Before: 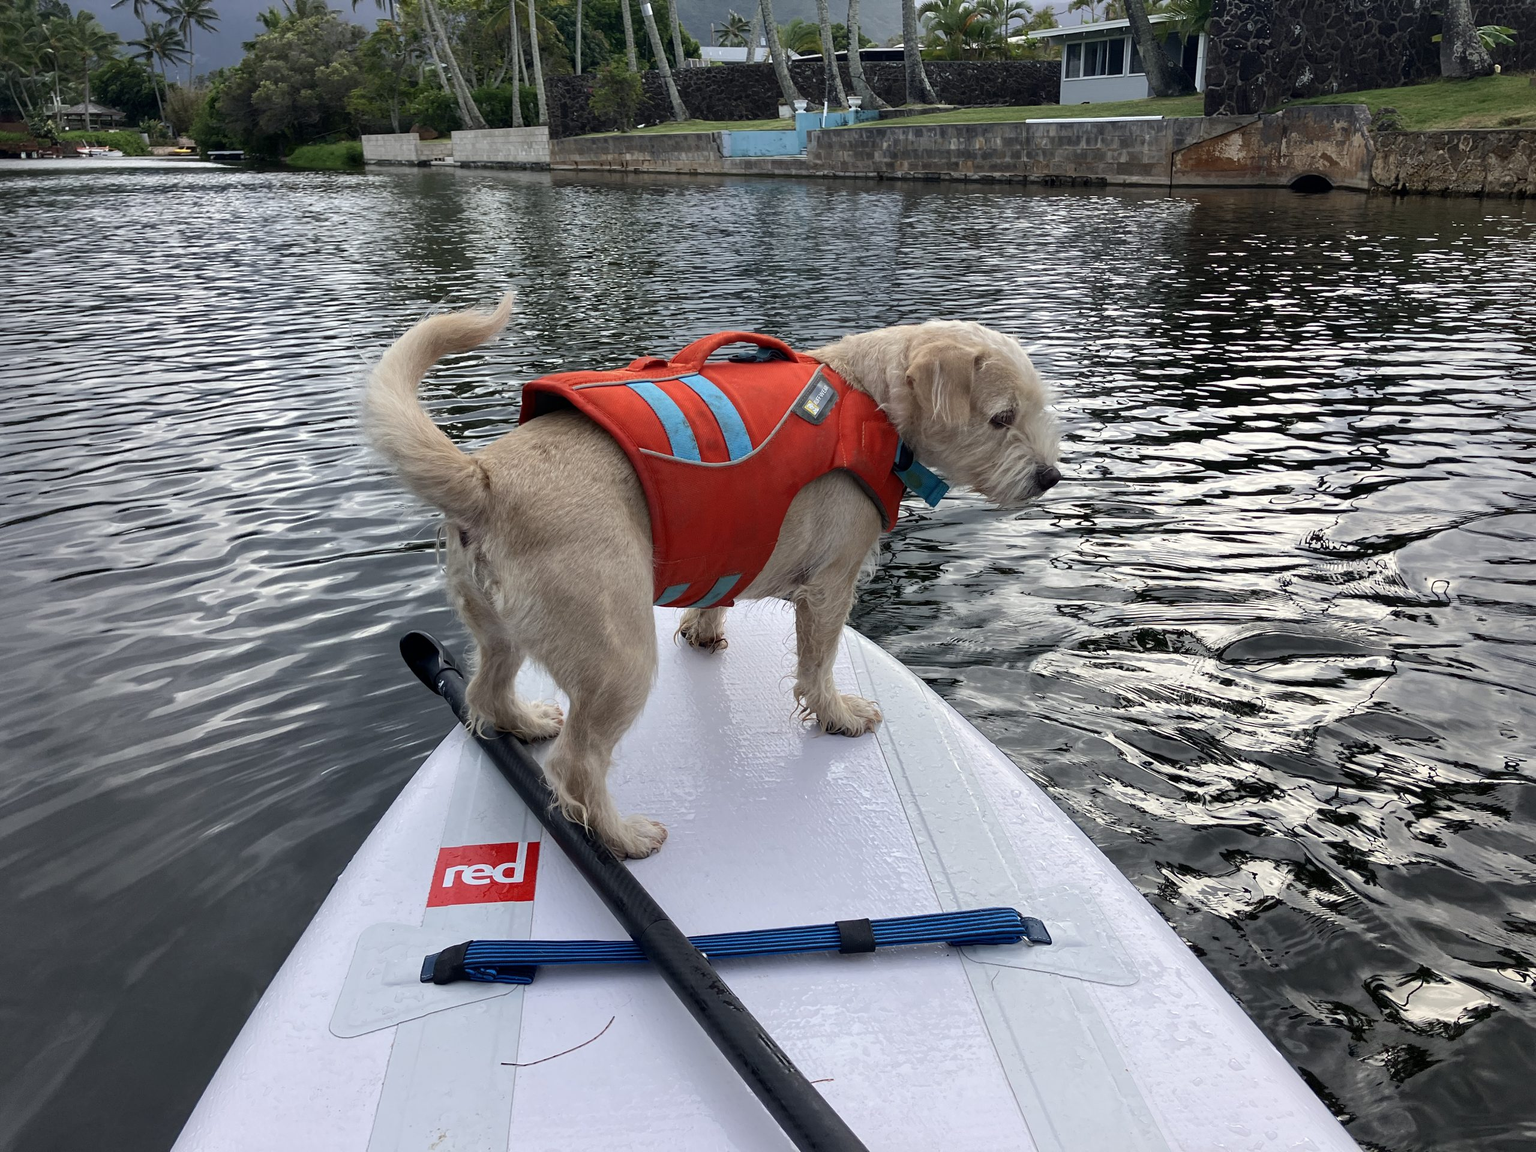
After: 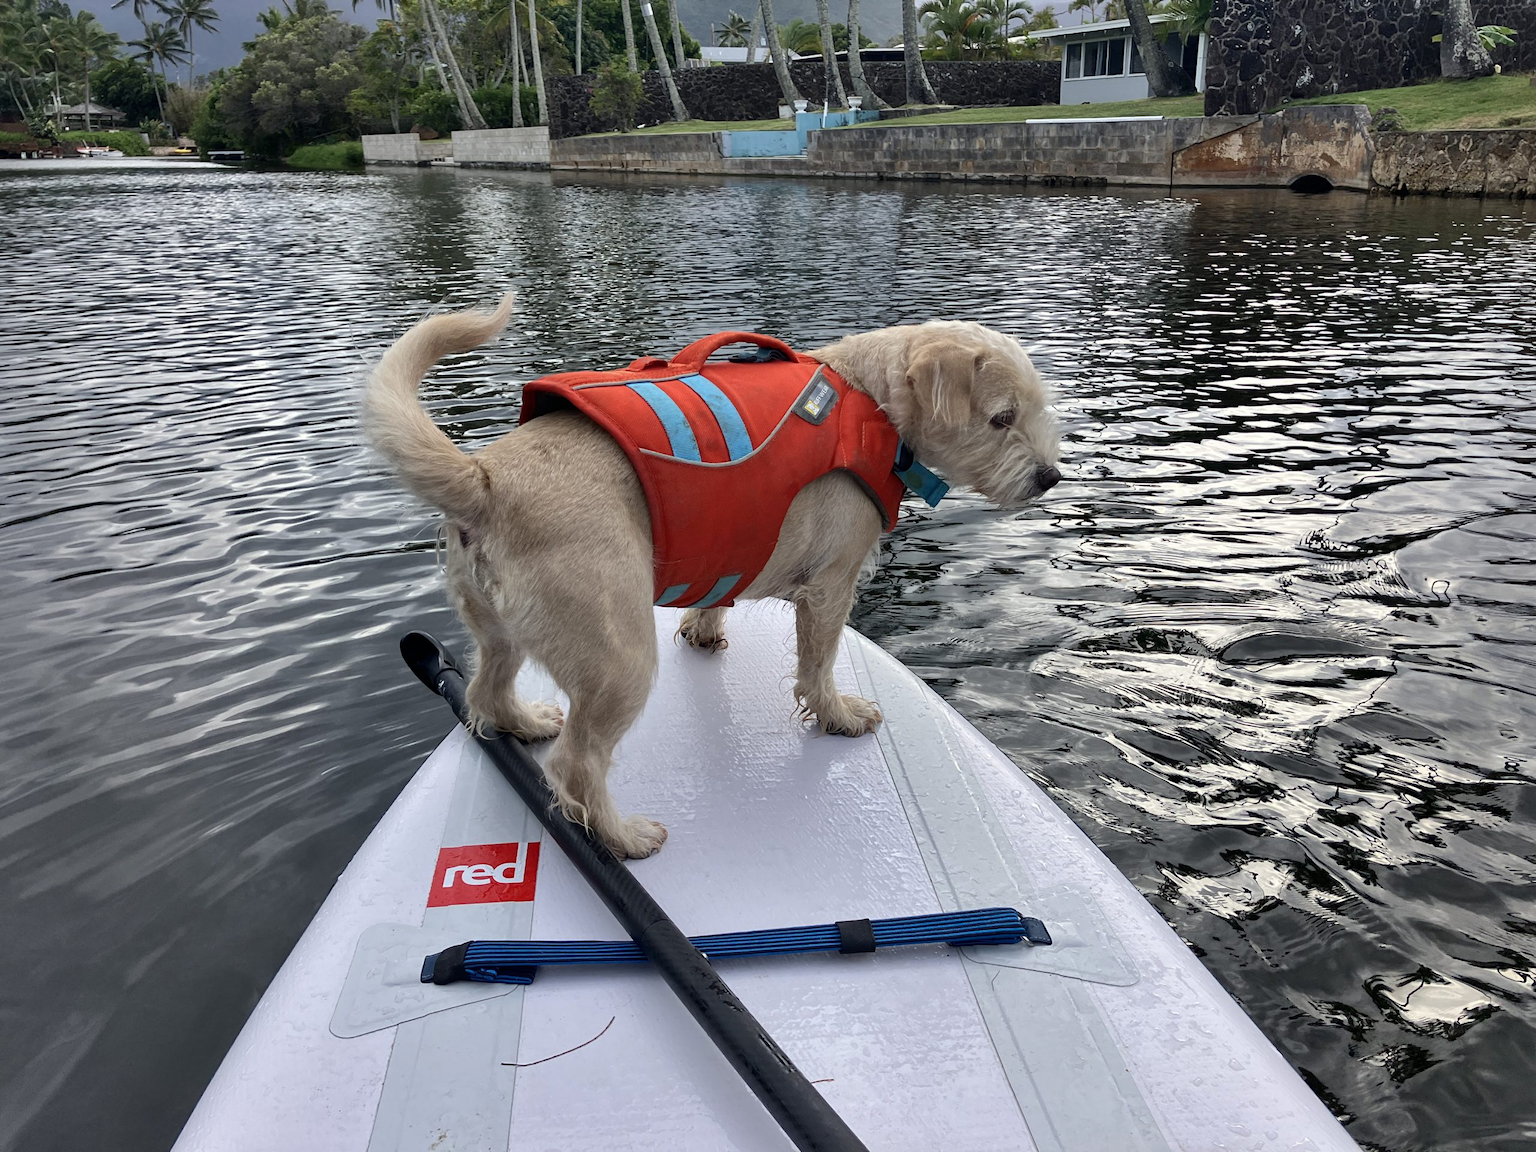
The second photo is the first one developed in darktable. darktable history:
color calibration: illuminant same as pipeline (D50), adaptation none (bypass), x 0.332, y 0.333, temperature 5020.4 K, gamut compression 0.999
shadows and highlights: low approximation 0.01, soften with gaussian
